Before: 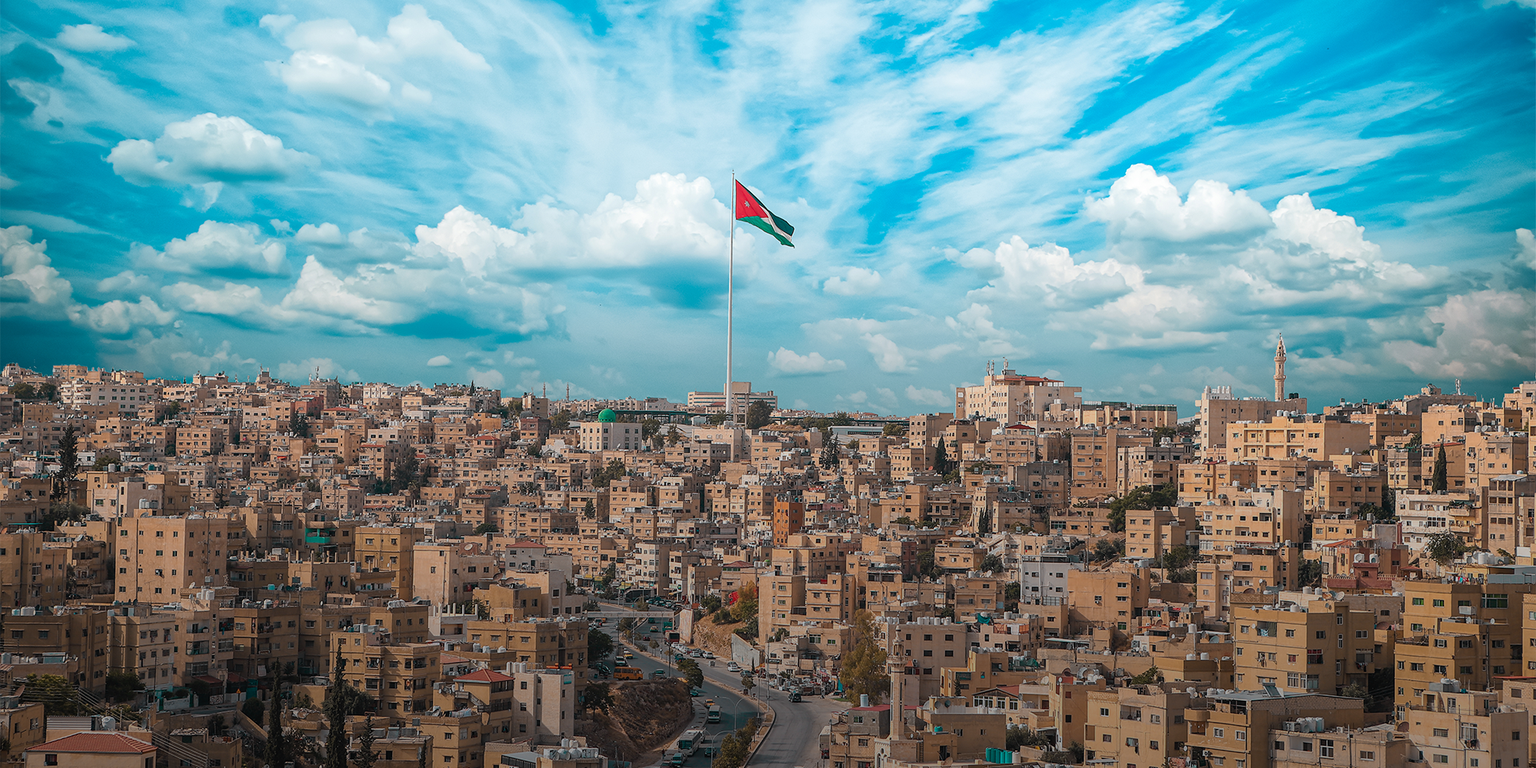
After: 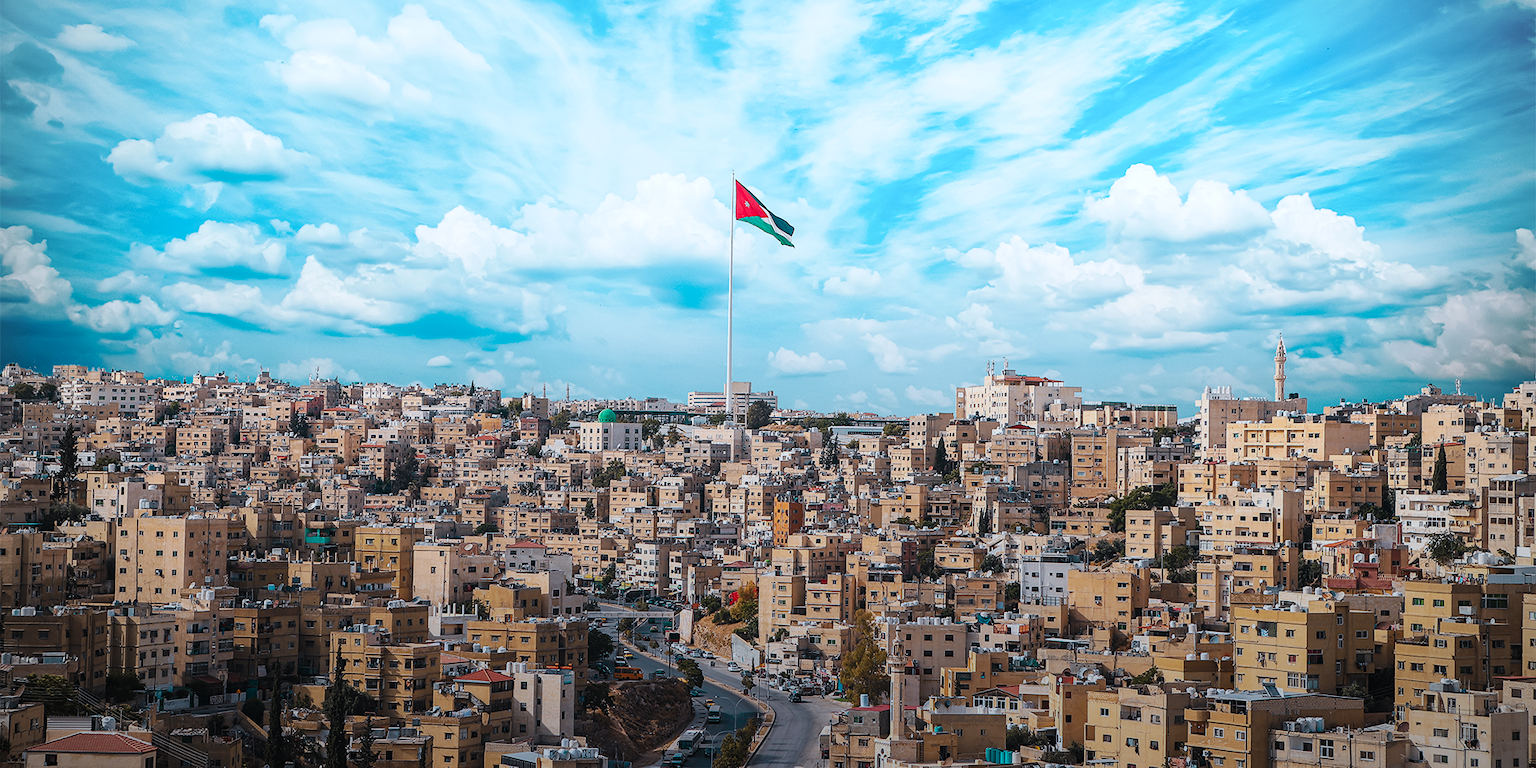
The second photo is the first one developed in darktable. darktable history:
white balance: red 0.924, blue 1.095
base curve: curves: ch0 [(0, 0) (0.032, 0.025) (0.121, 0.166) (0.206, 0.329) (0.605, 0.79) (1, 1)], preserve colors none
vignetting: fall-off radius 45%, brightness -0.33
